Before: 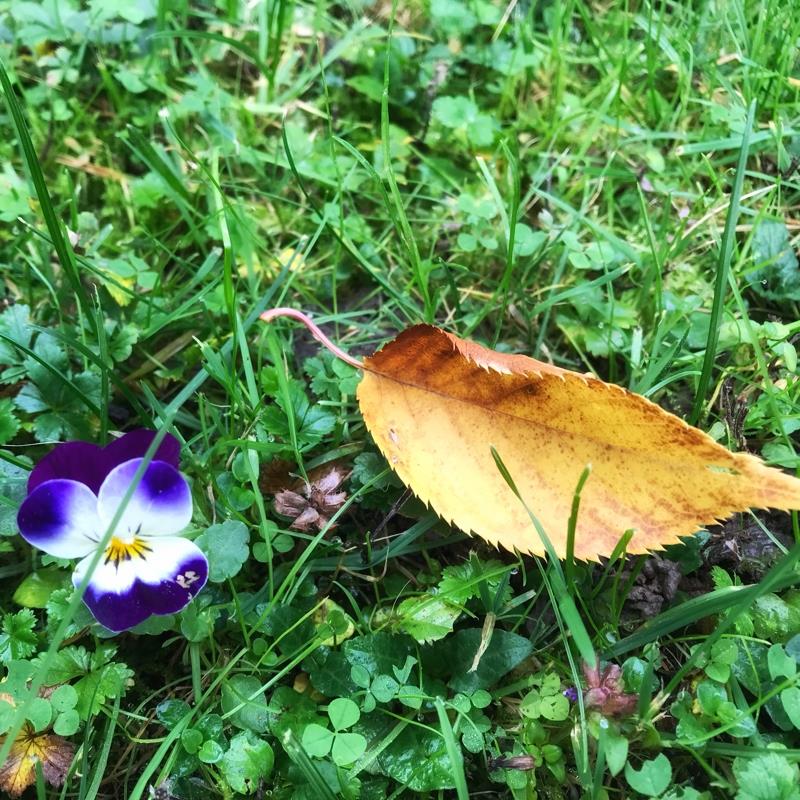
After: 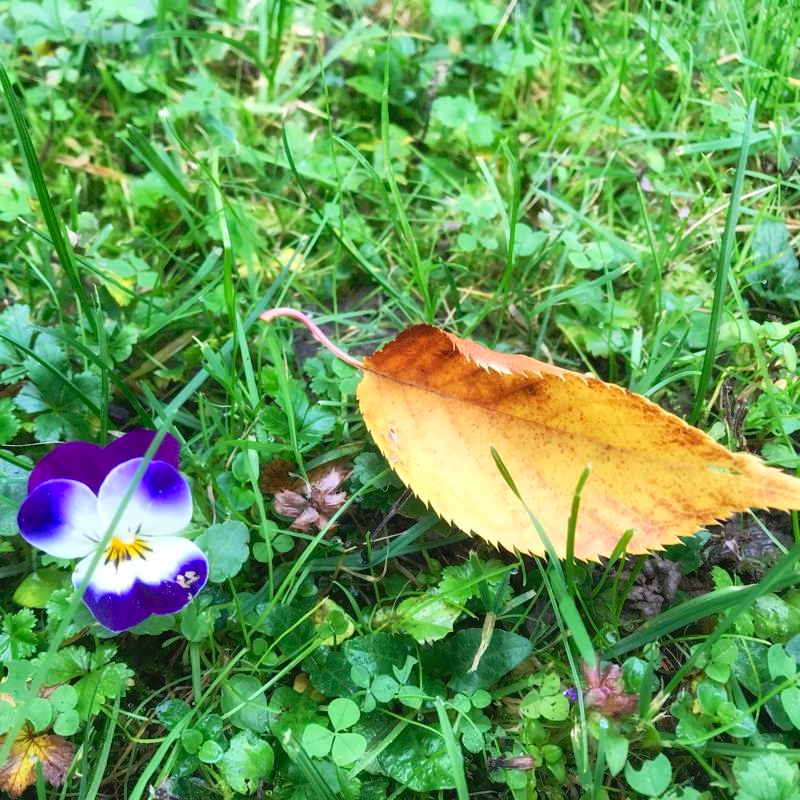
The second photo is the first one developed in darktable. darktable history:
levels: levels [0, 0.445, 1]
